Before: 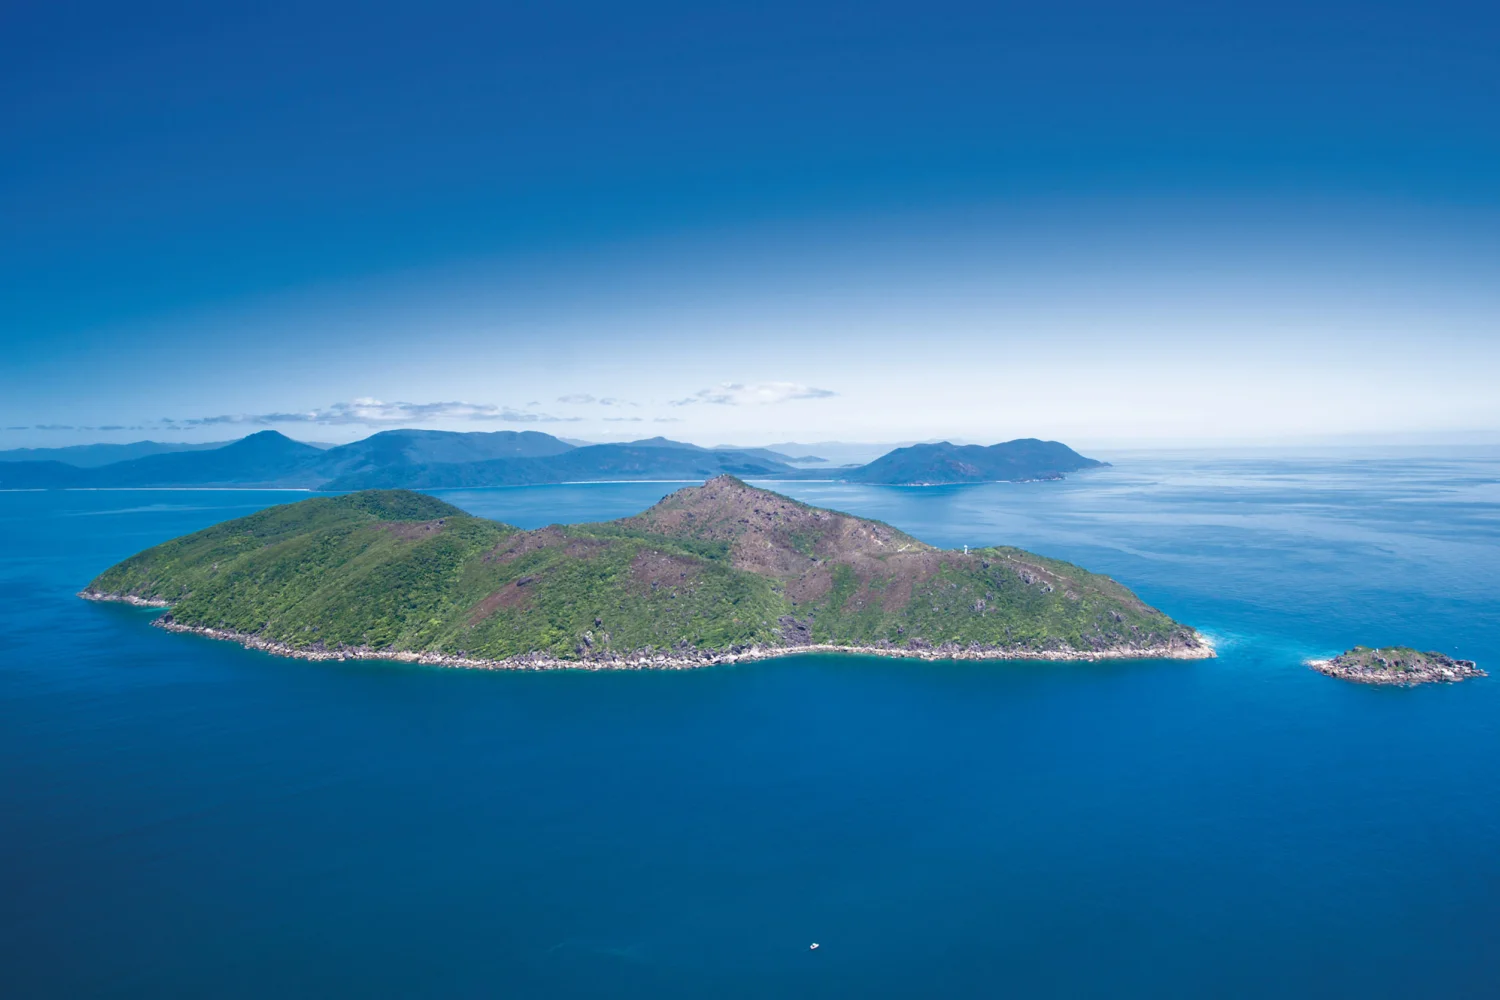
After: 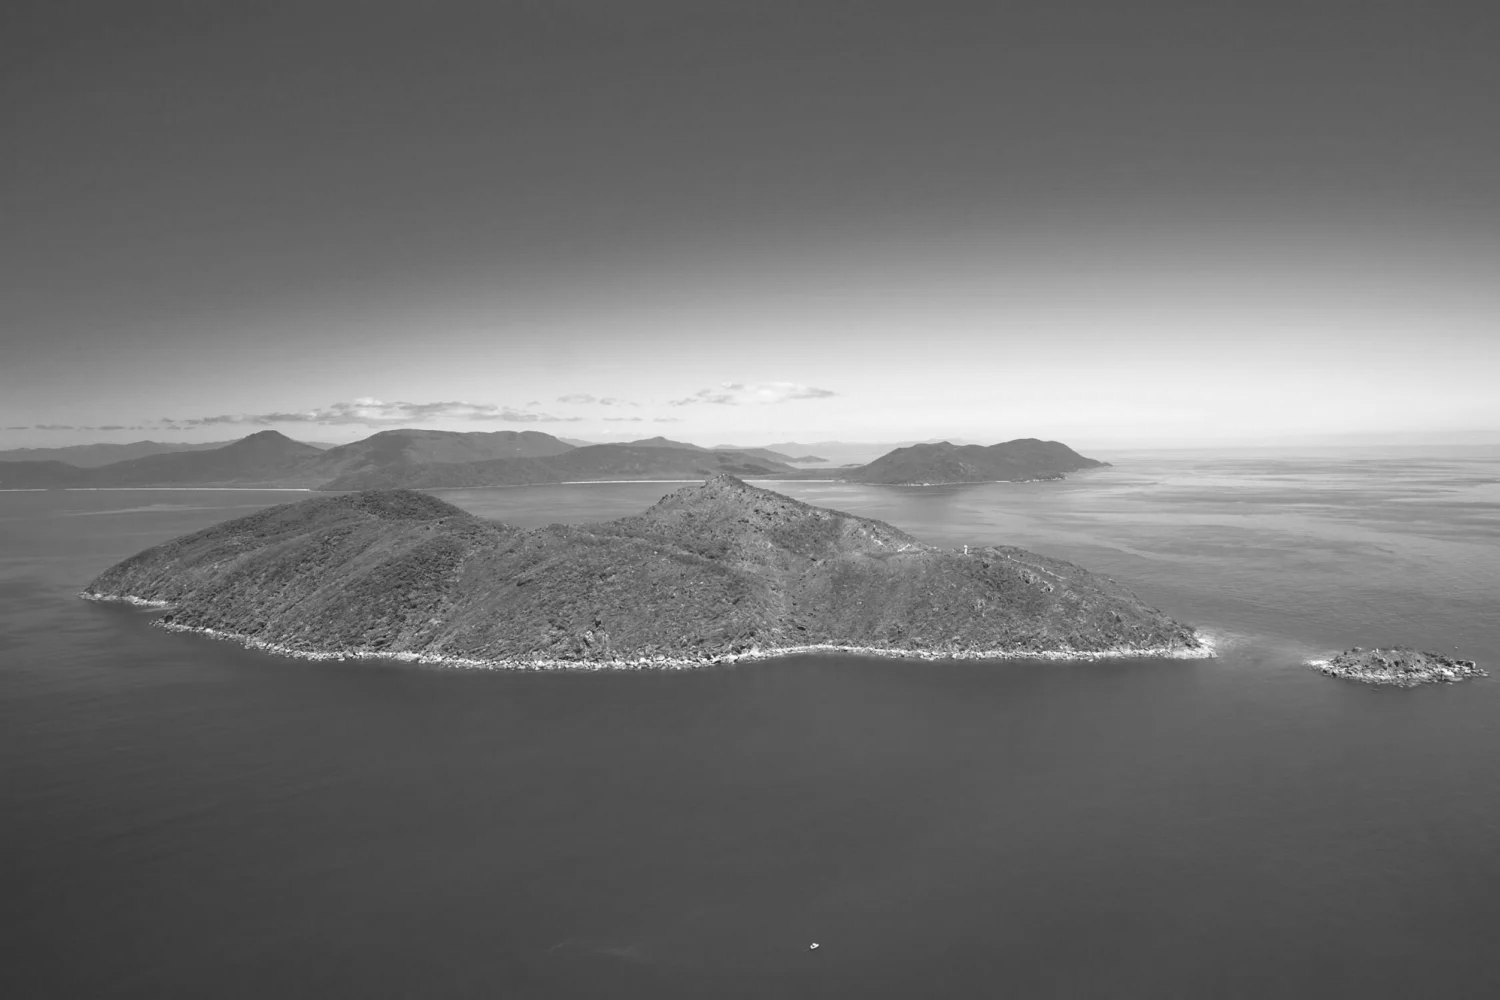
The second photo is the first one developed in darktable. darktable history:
monochrome: on, module defaults
white balance: red 1.045, blue 0.932
